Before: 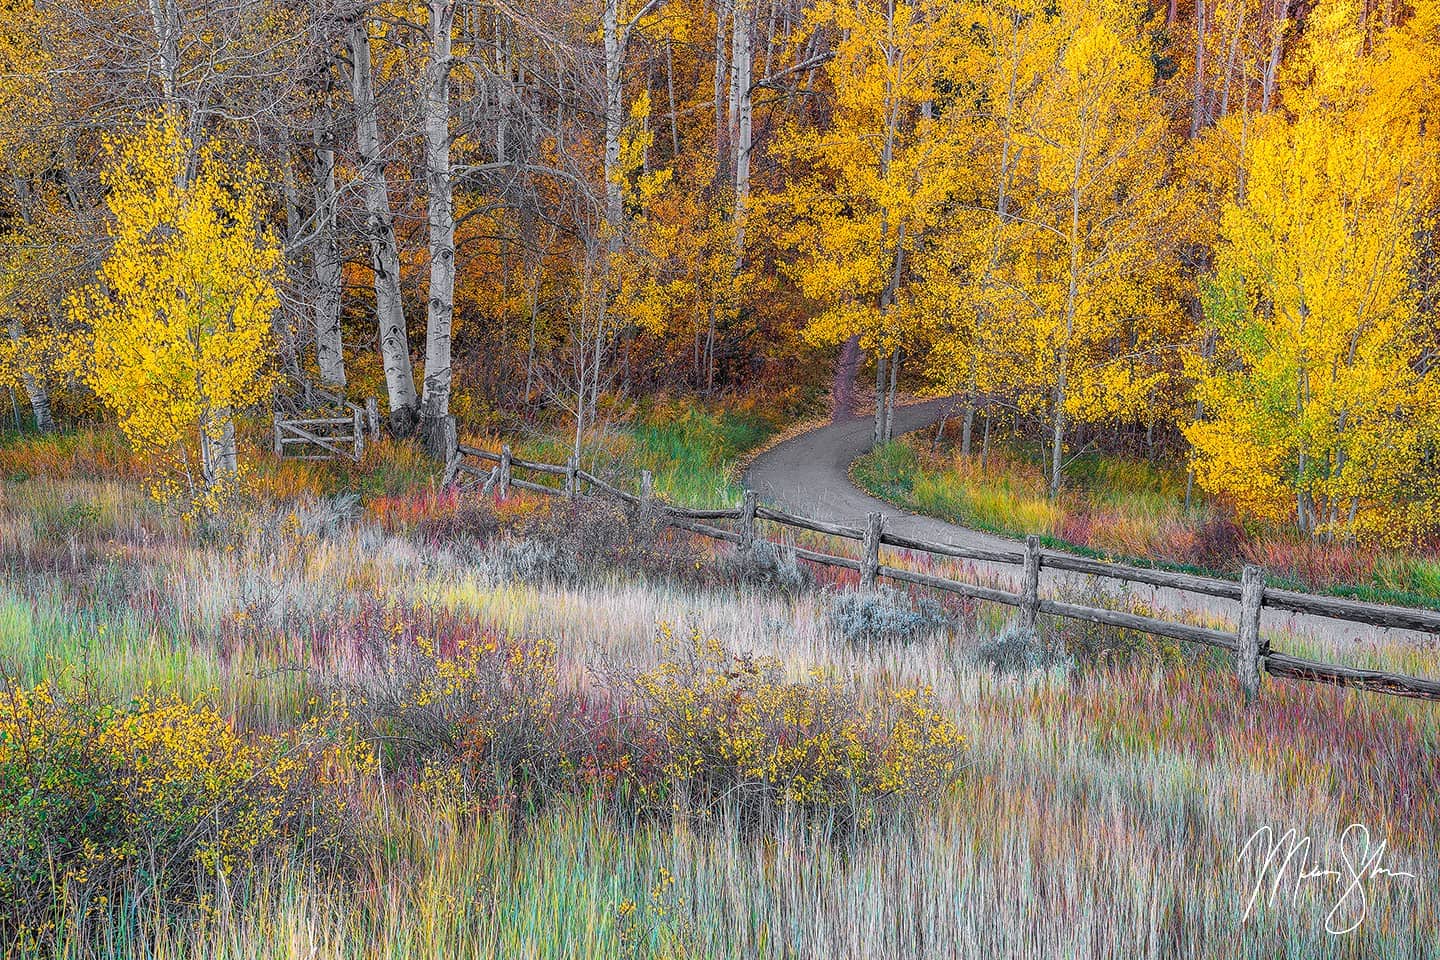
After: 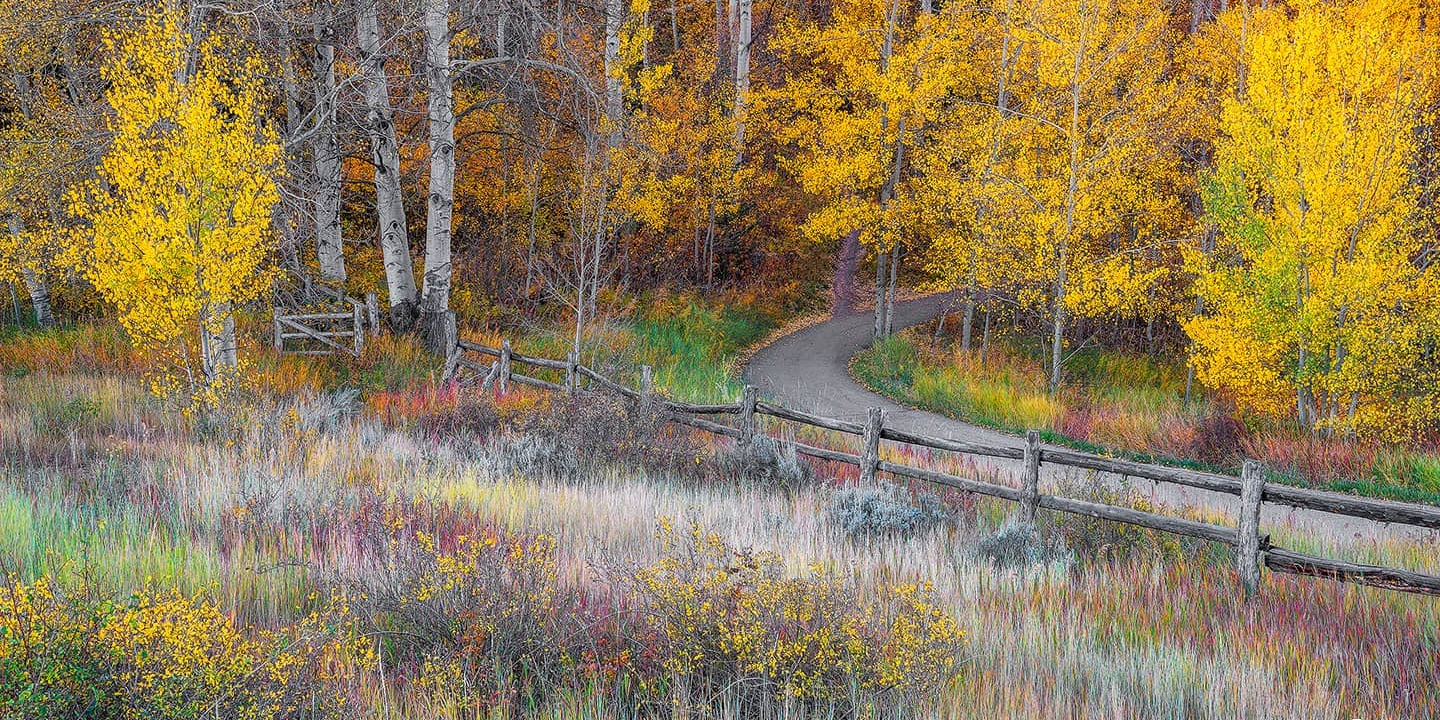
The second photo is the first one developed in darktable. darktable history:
crop: top 11.028%, bottom 13.903%
